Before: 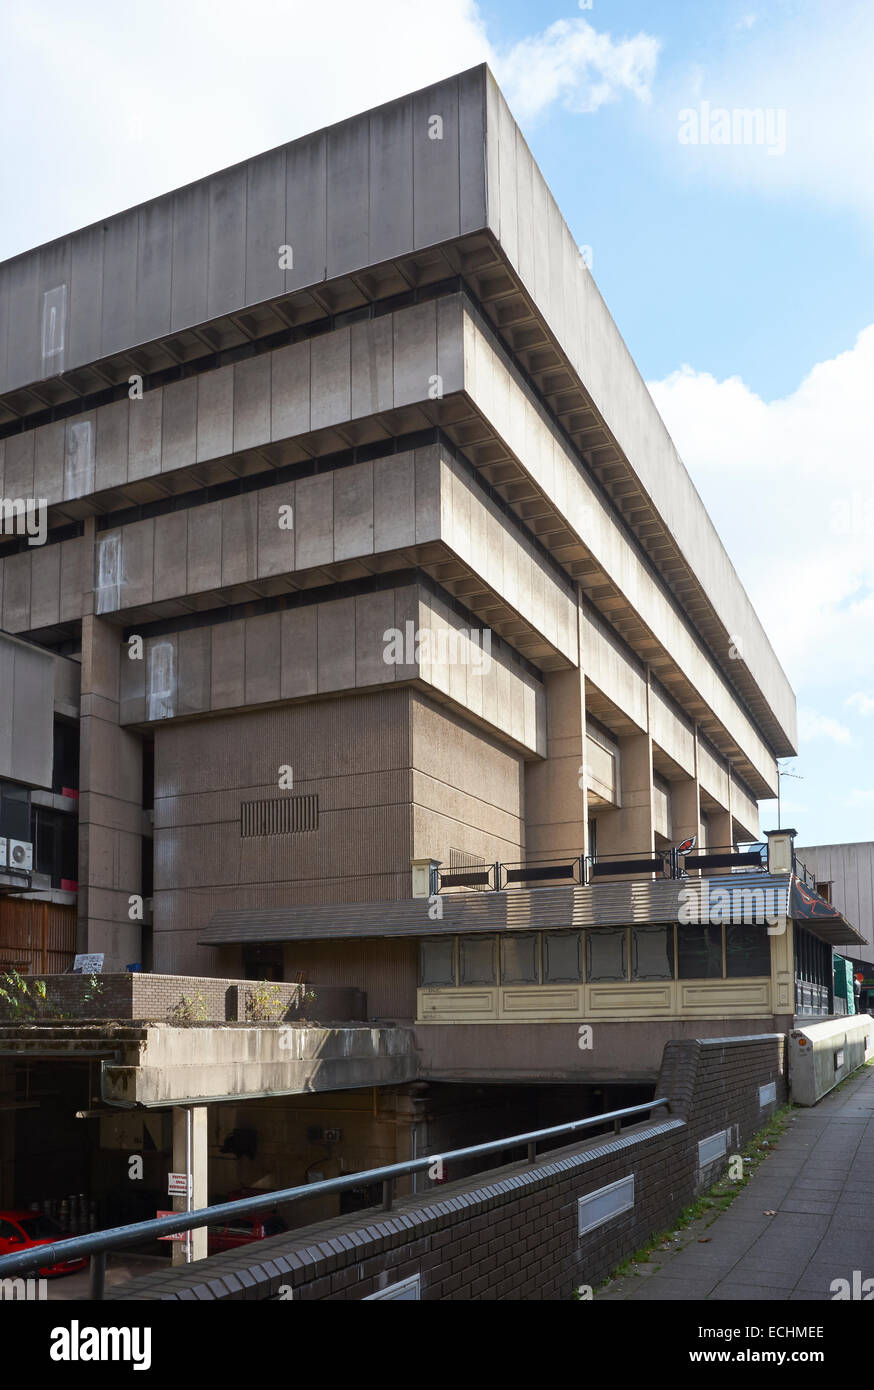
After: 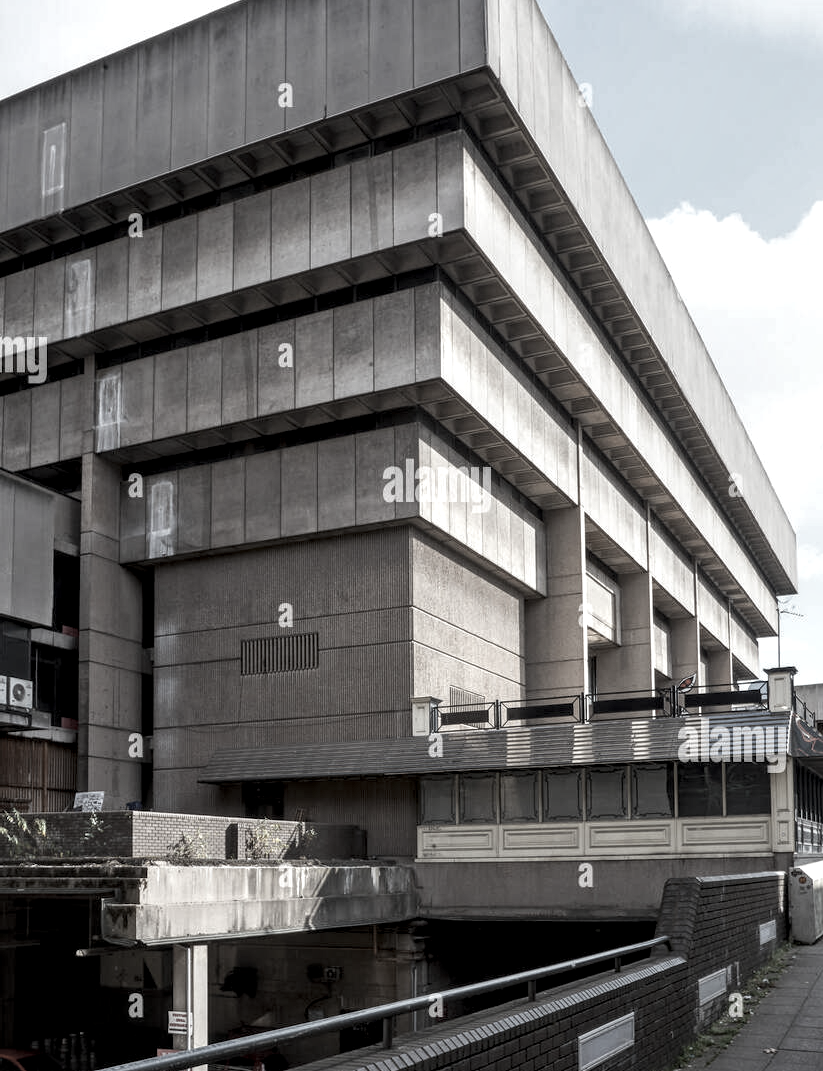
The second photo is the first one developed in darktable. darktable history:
color correction: saturation 0.3
crop and rotate: angle 0.03°, top 11.643%, right 5.651%, bottom 11.189%
local contrast: detail 160%
